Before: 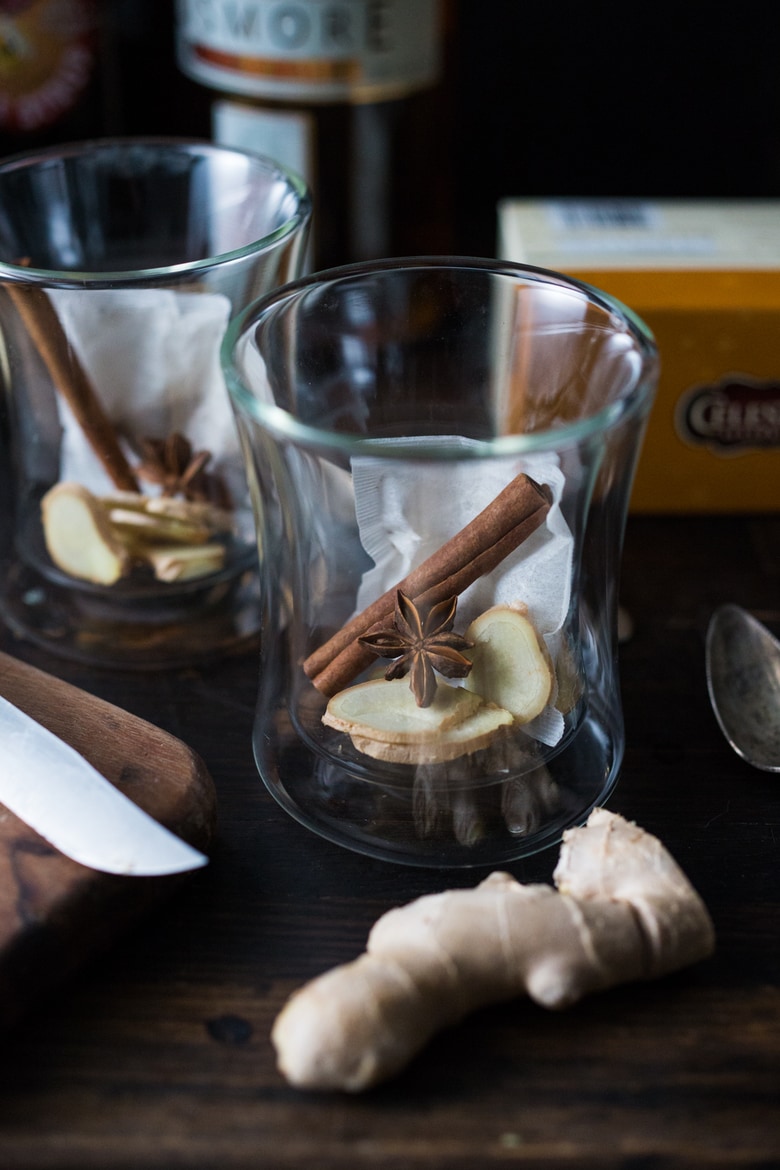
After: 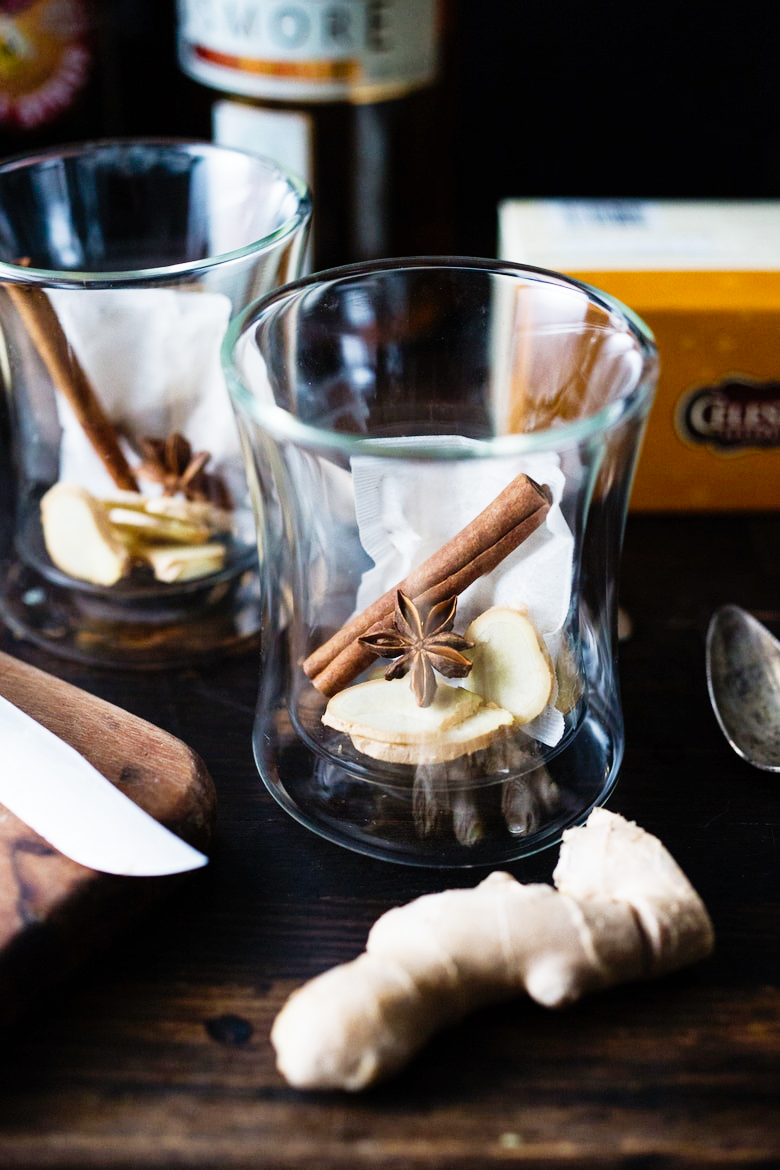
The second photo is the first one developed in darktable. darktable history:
tone curve: curves: ch0 [(0, 0) (0.084, 0.074) (0.2, 0.297) (0.363, 0.591) (0.495, 0.765) (0.68, 0.901) (0.851, 0.967) (1, 1)], preserve colors none
